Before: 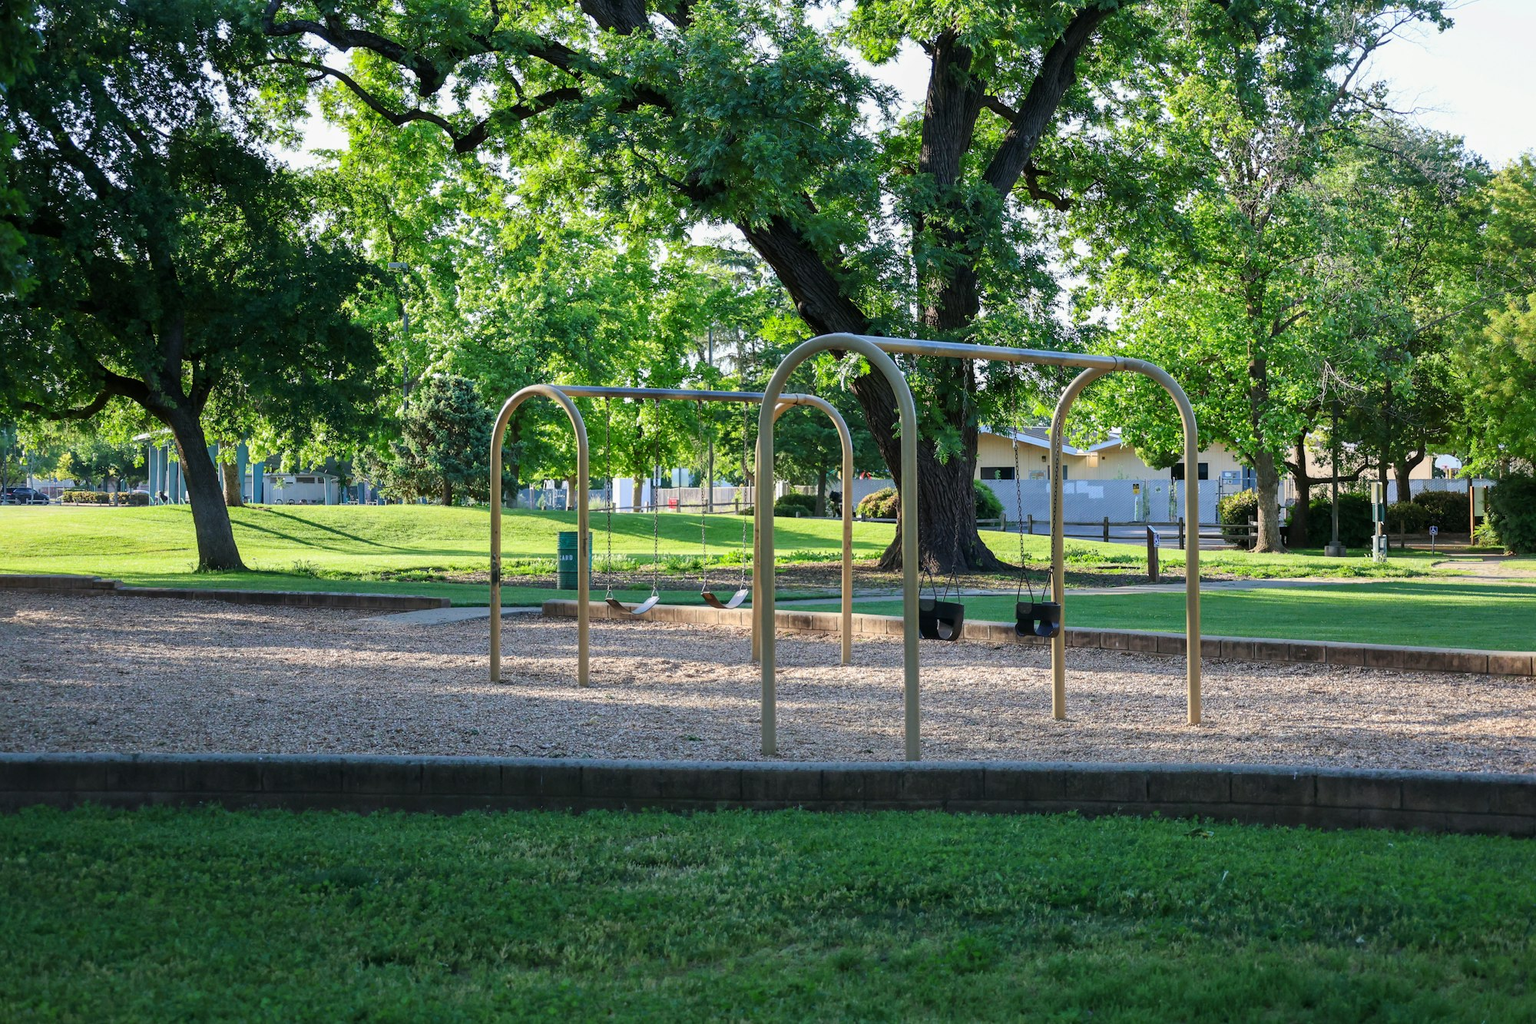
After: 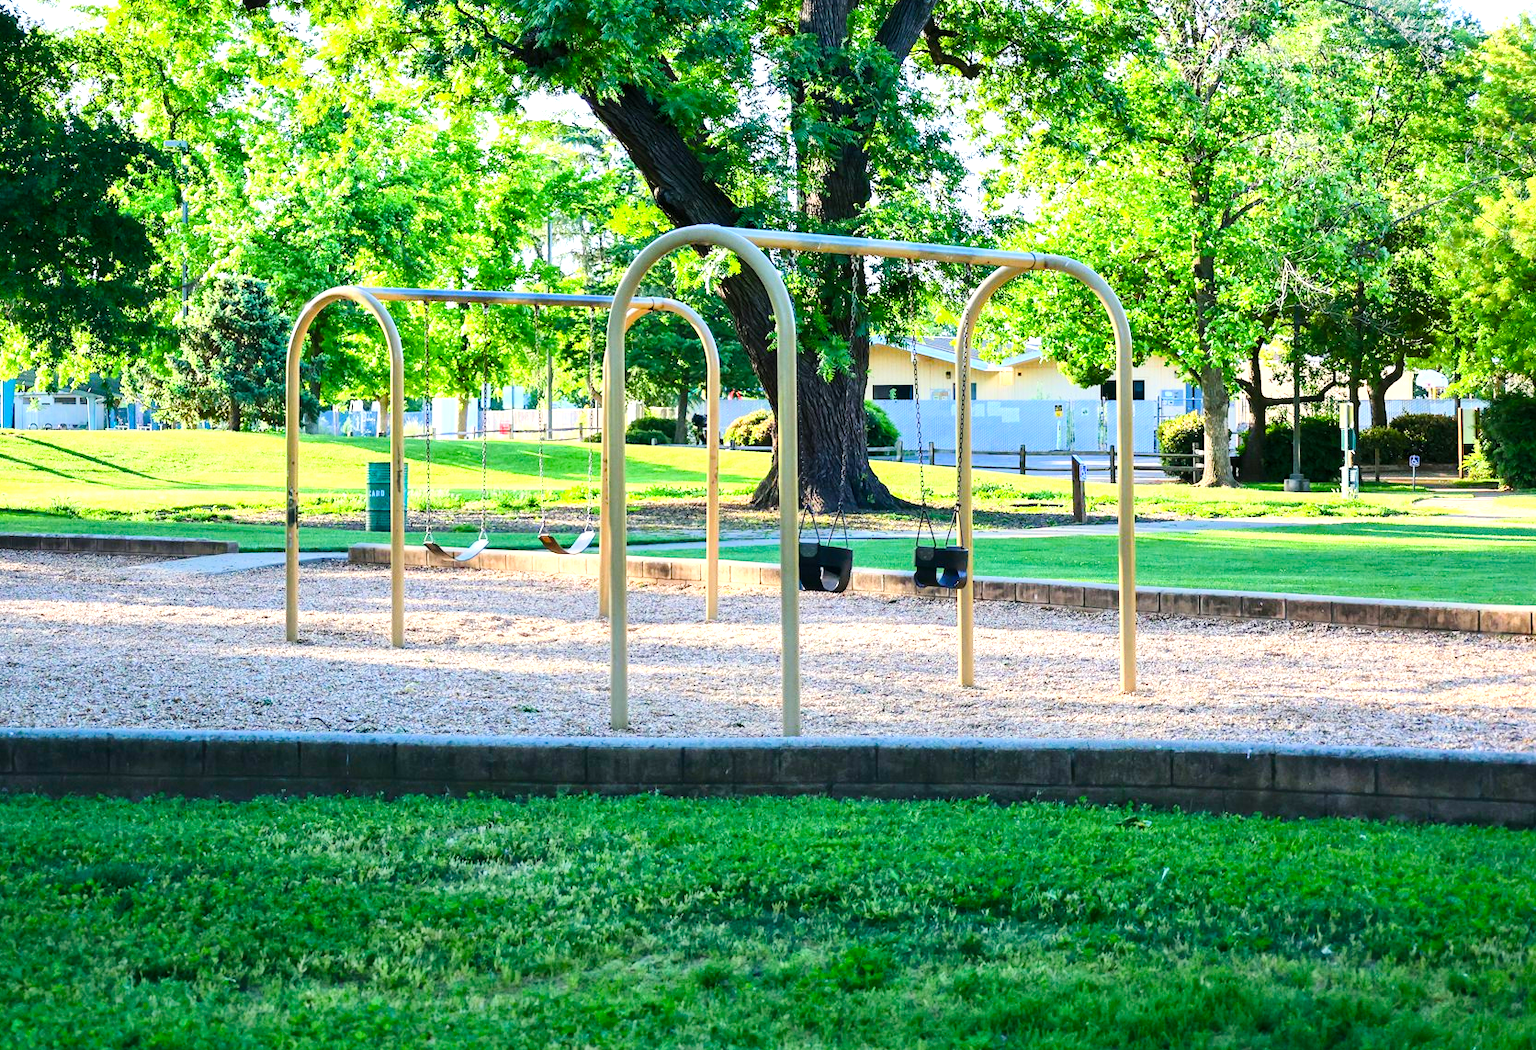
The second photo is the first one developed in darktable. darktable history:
crop: left 16.387%, top 14.21%
shadows and highlights: shadows 25.51, highlights -24.88
tone equalizer: -7 EV 0.15 EV, -6 EV 0.583 EV, -5 EV 1.15 EV, -4 EV 1.29 EV, -3 EV 1.16 EV, -2 EV 0.6 EV, -1 EV 0.155 EV, edges refinement/feathering 500, mask exposure compensation -1.57 EV, preserve details no
color balance rgb: shadows lift › chroma 2.021%, shadows lift › hue 248.18°, perceptual saturation grading › global saturation 20%, perceptual saturation grading › highlights -25.339%, perceptual saturation grading › shadows 49.31%, perceptual brilliance grading › global brilliance 12.574%, global vibrance 20%
